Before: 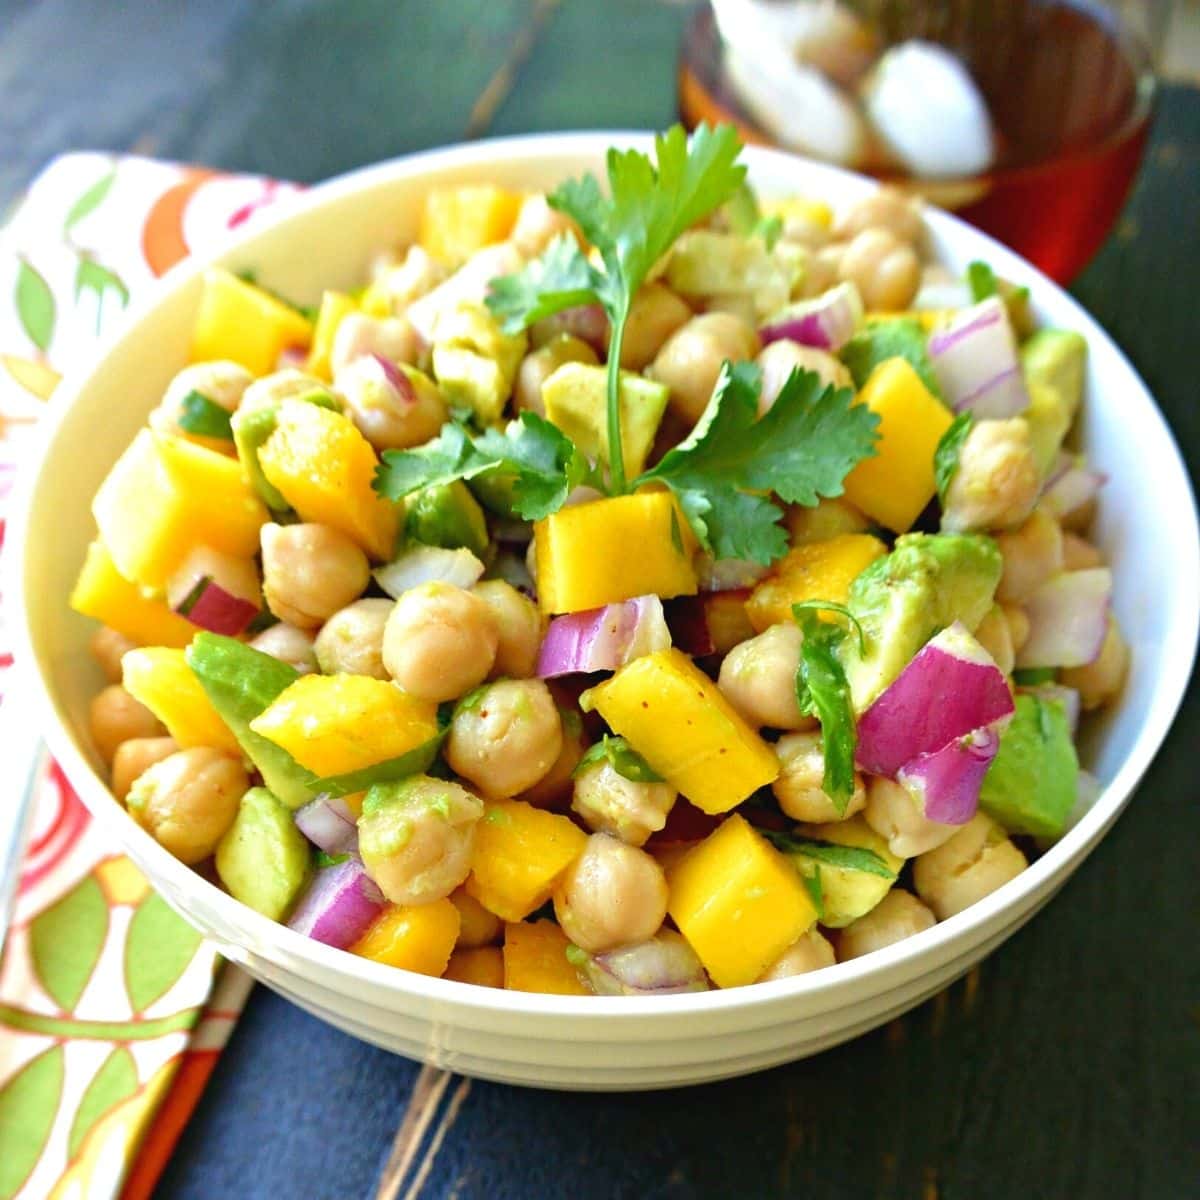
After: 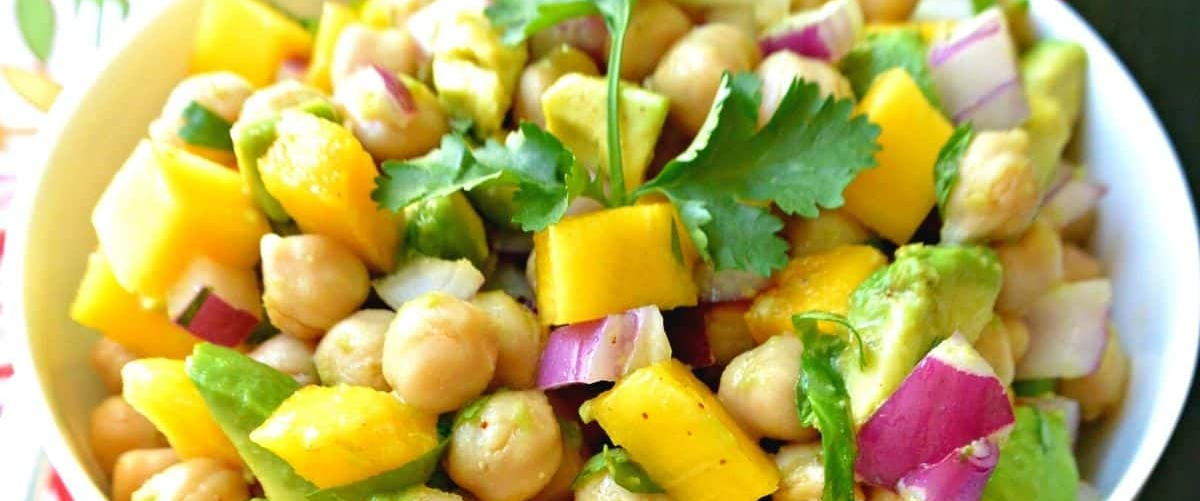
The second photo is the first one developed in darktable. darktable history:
crop and rotate: top 24.1%, bottom 34.103%
